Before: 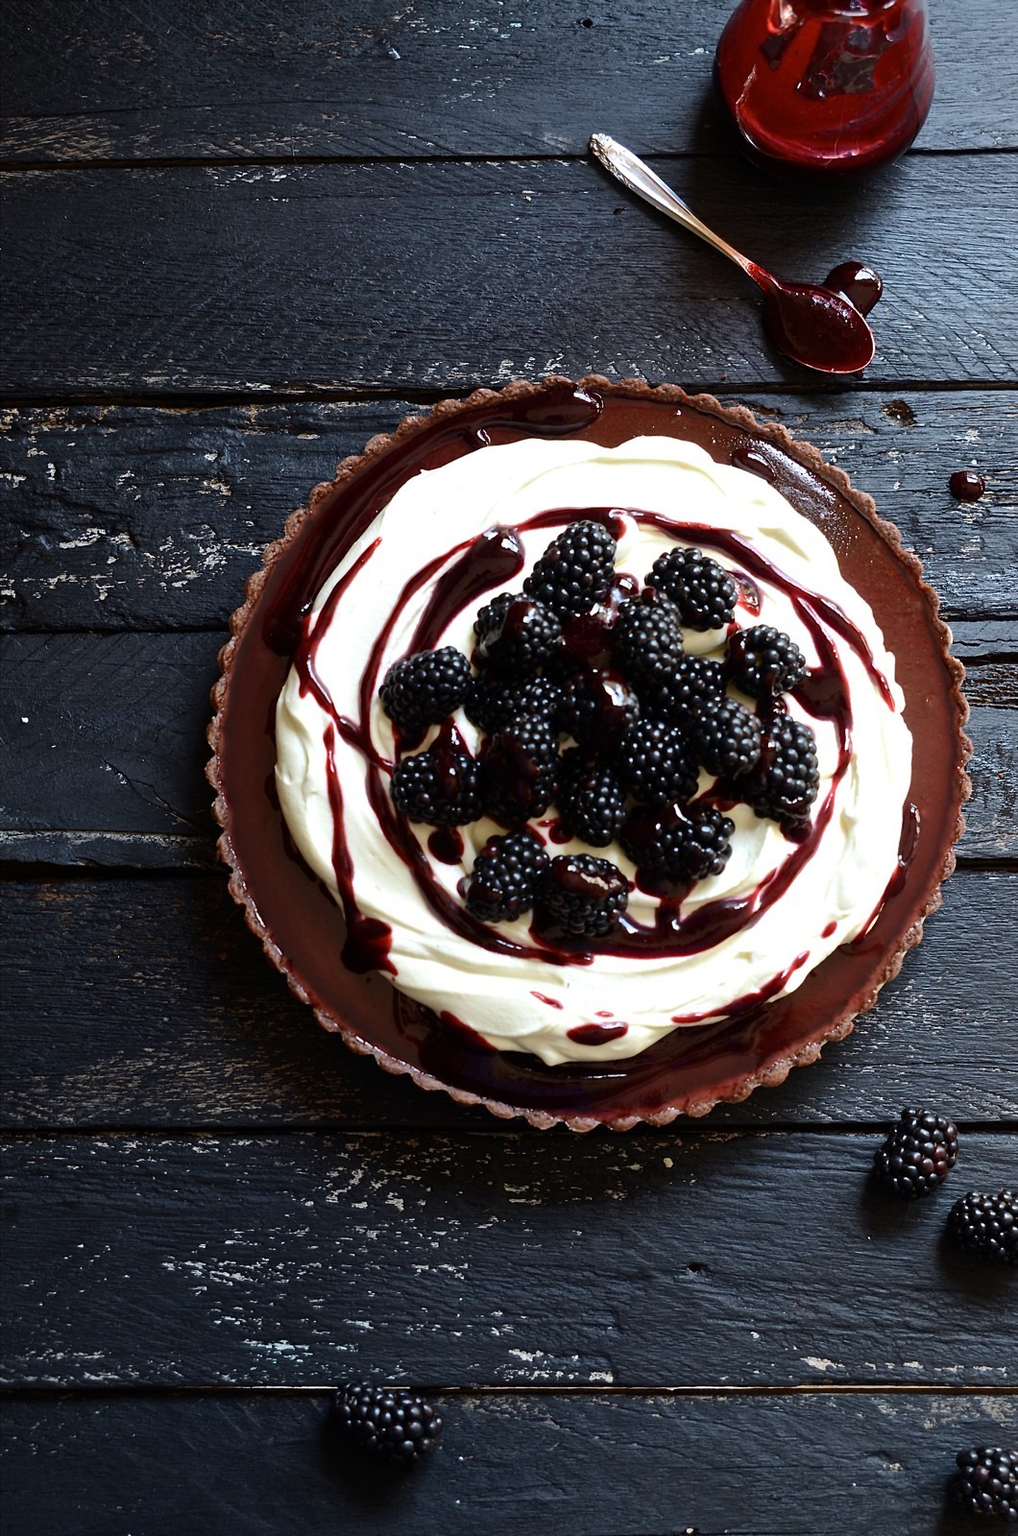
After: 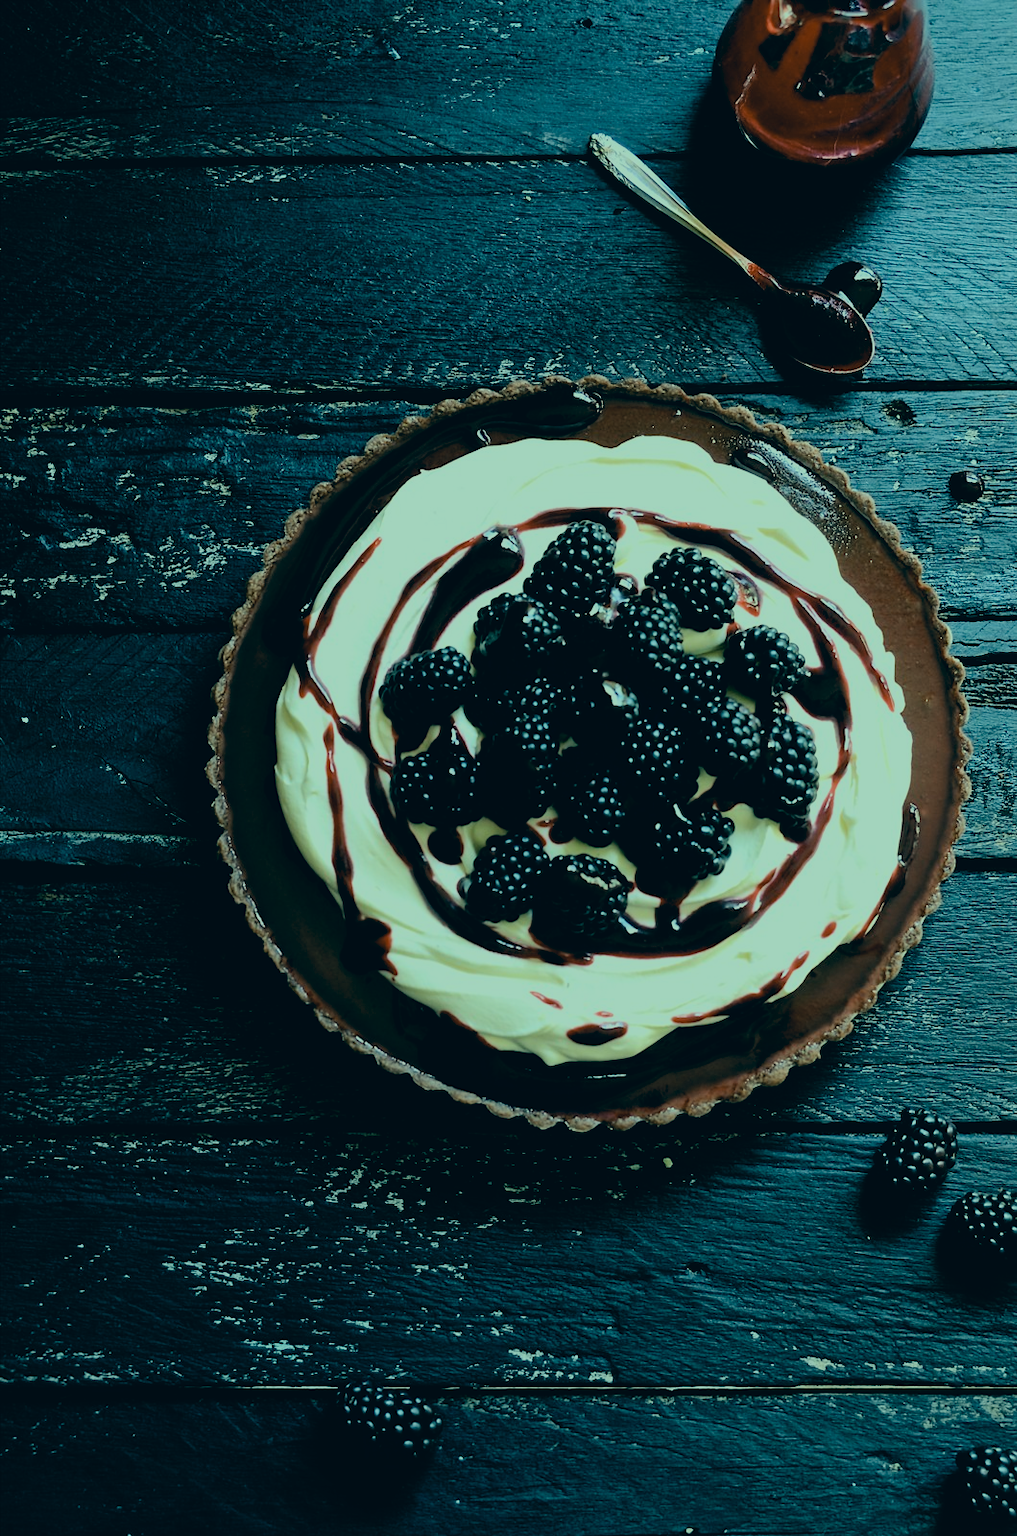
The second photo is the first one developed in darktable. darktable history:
color correction: highlights a* -20.08, highlights b* 9.8, shadows a* -20.4, shadows b* -10.76
filmic rgb: black relative exposure -6.15 EV, white relative exposure 6.96 EV, hardness 2.23, color science v6 (2022)
